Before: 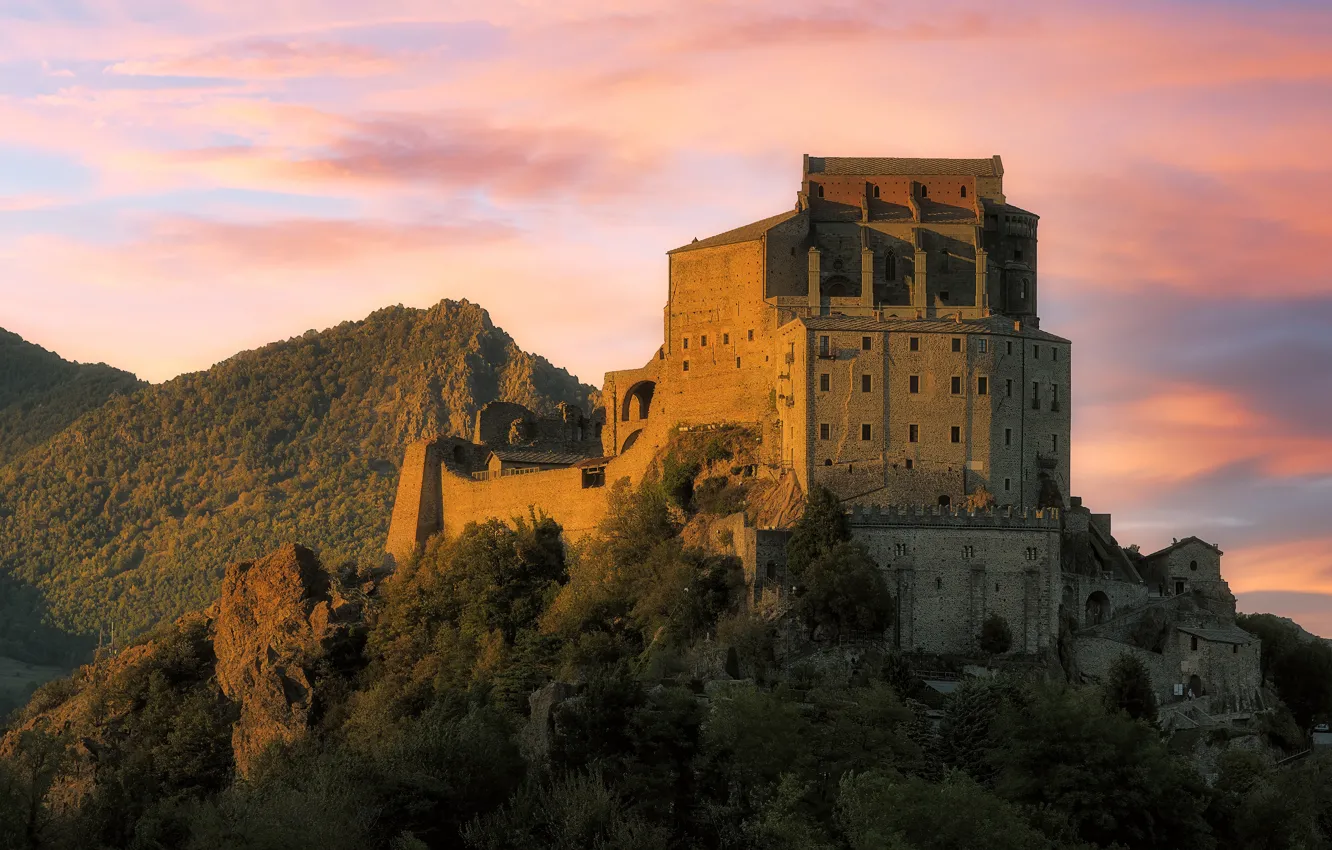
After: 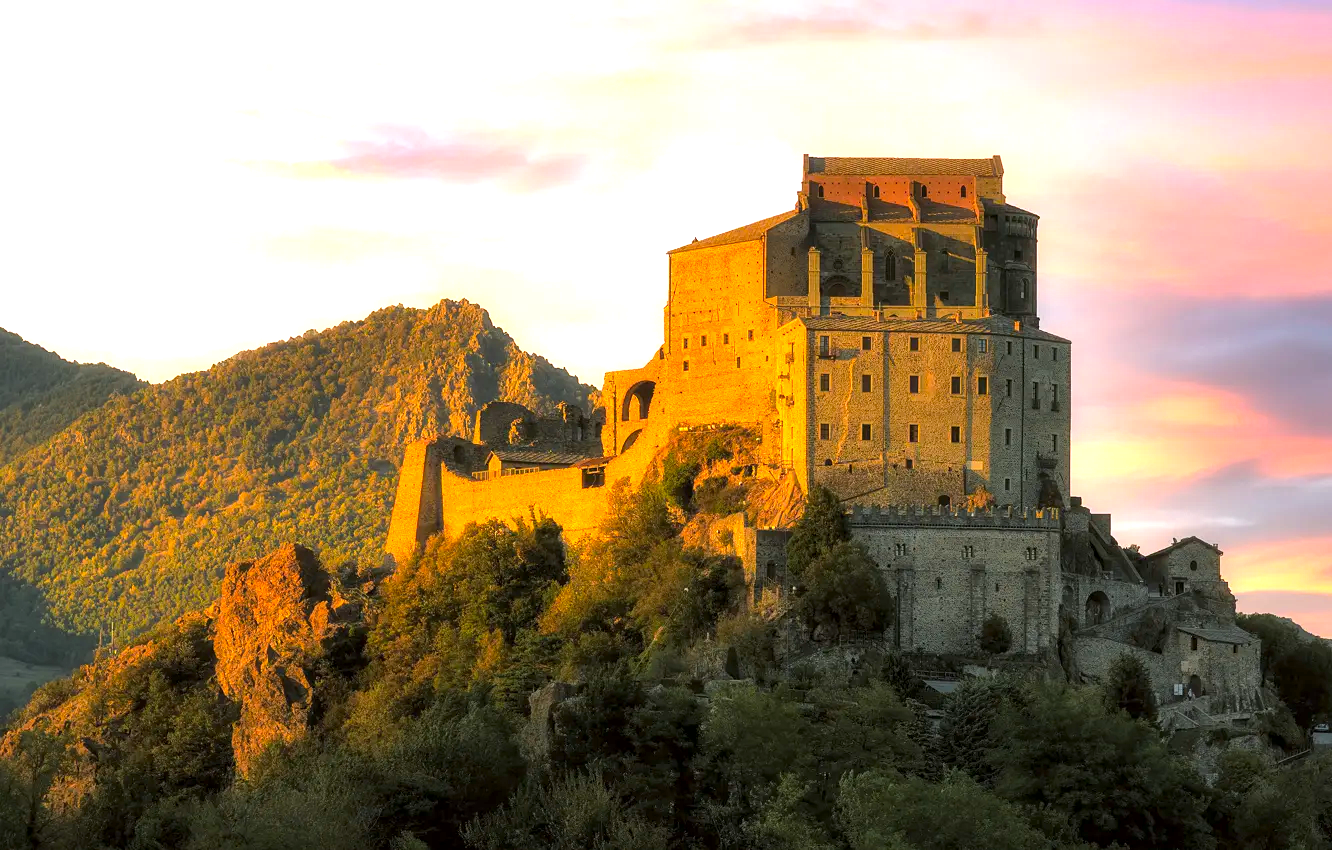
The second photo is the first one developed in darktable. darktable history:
color zones: curves: ch0 [(0.224, 0.526) (0.75, 0.5)]; ch1 [(0.055, 0.526) (0.224, 0.761) (0.377, 0.526) (0.75, 0.5)]
exposure: black level correction 0, exposure 1.1 EV, compensate highlight preservation false
local contrast: highlights 100%, shadows 99%, detail 120%, midtone range 0.2
